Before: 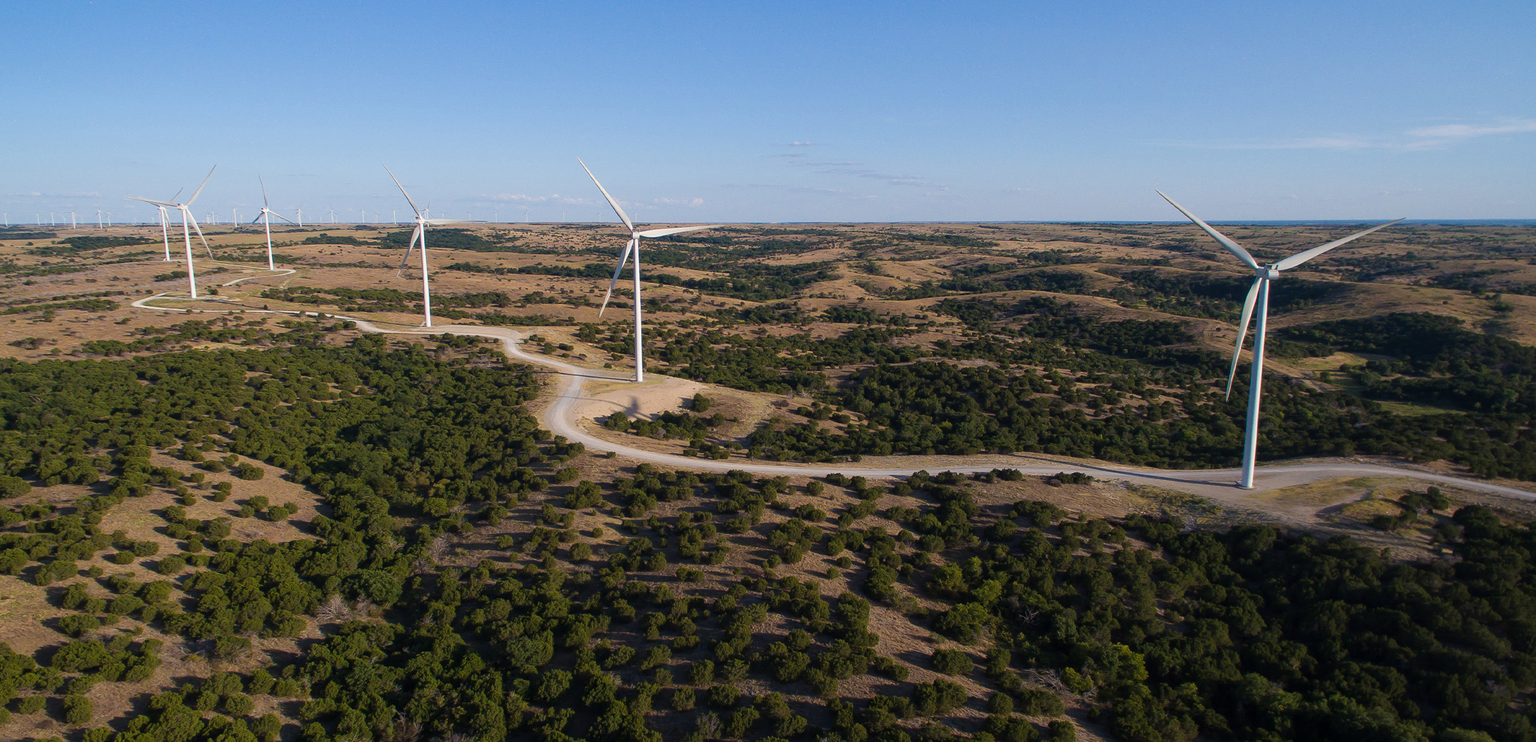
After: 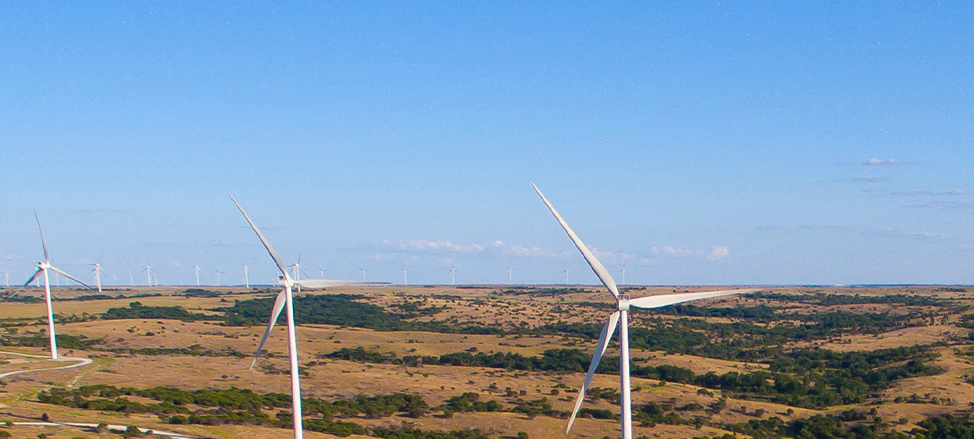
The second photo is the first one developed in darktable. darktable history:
color balance rgb: perceptual saturation grading › global saturation 25%, global vibrance 20%
crop: left 15.452%, top 5.459%, right 43.956%, bottom 56.62%
shadows and highlights: shadows -10, white point adjustment 1.5, highlights 10
